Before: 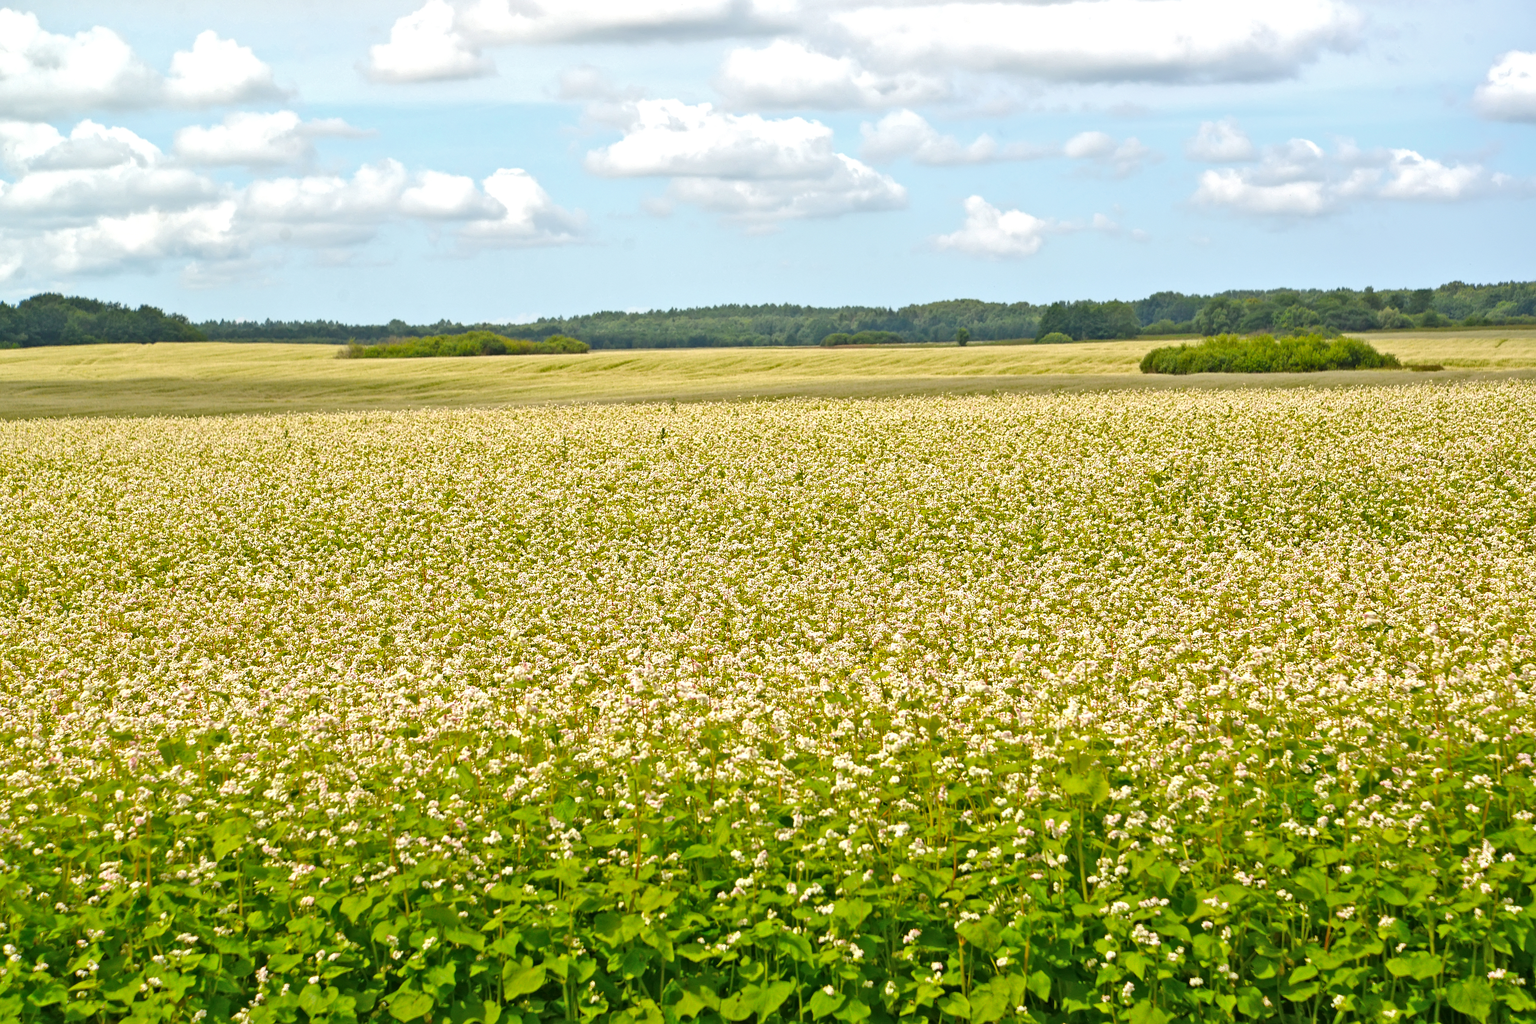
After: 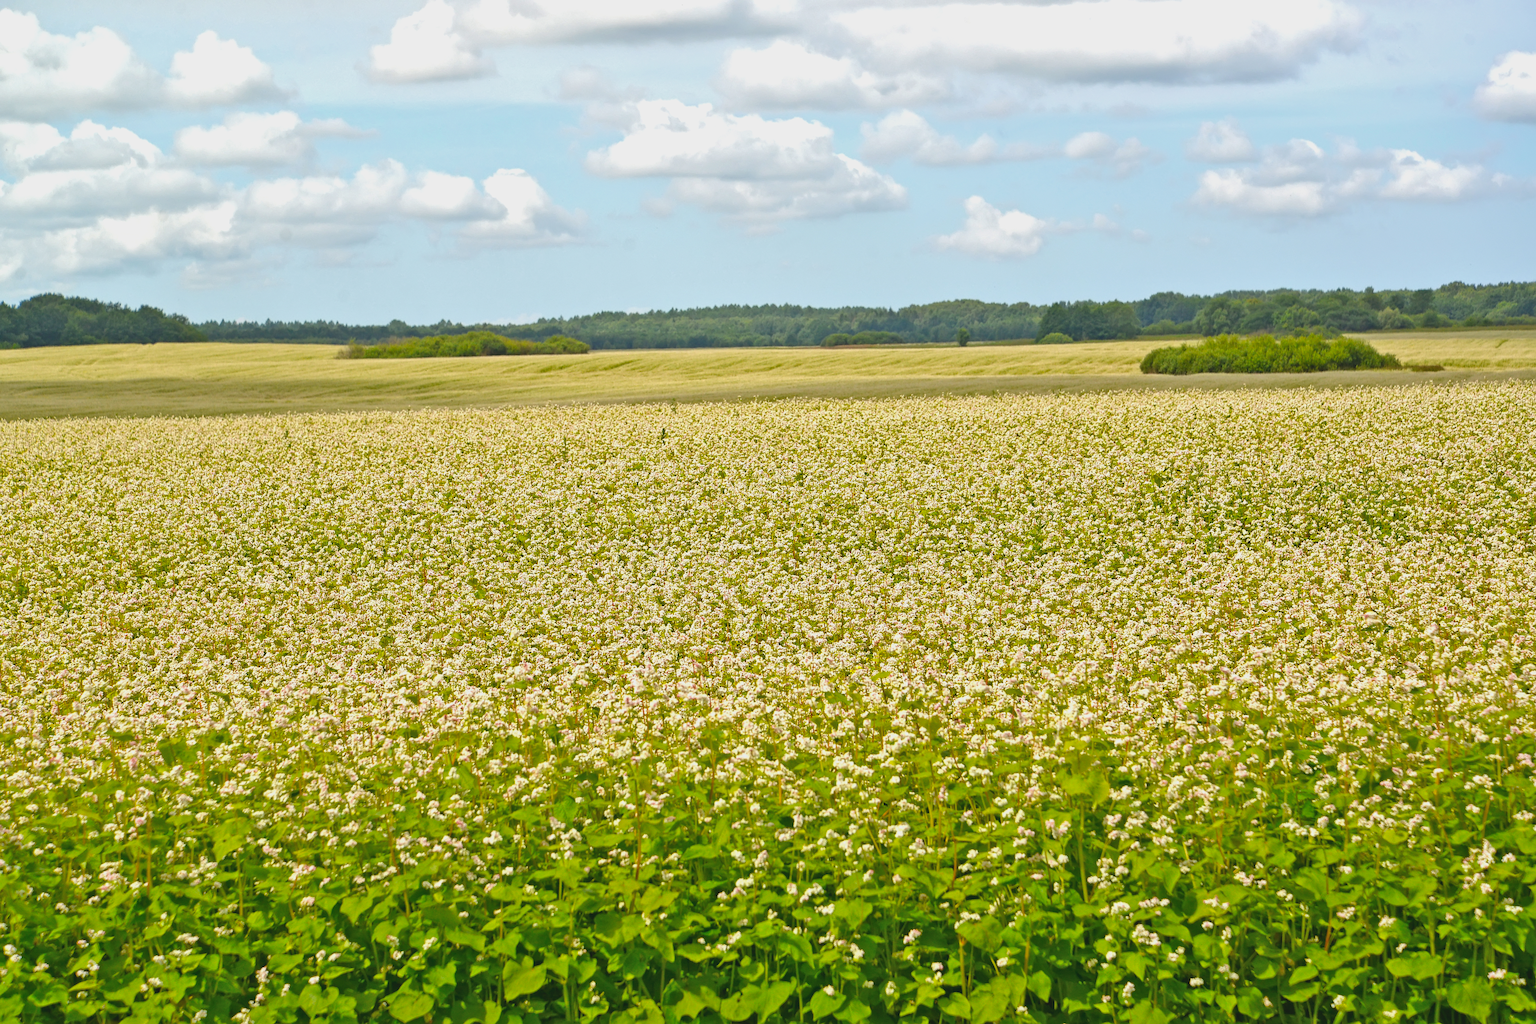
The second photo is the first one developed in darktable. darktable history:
contrast brightness saturation: contrast -0.13
